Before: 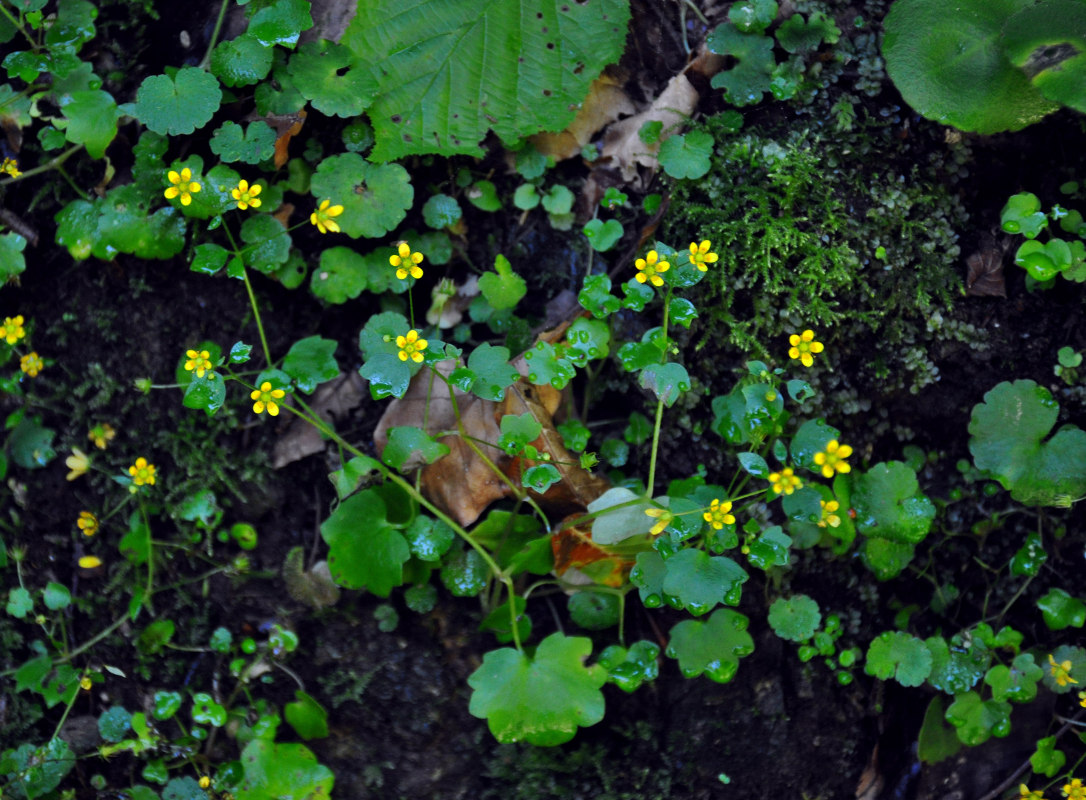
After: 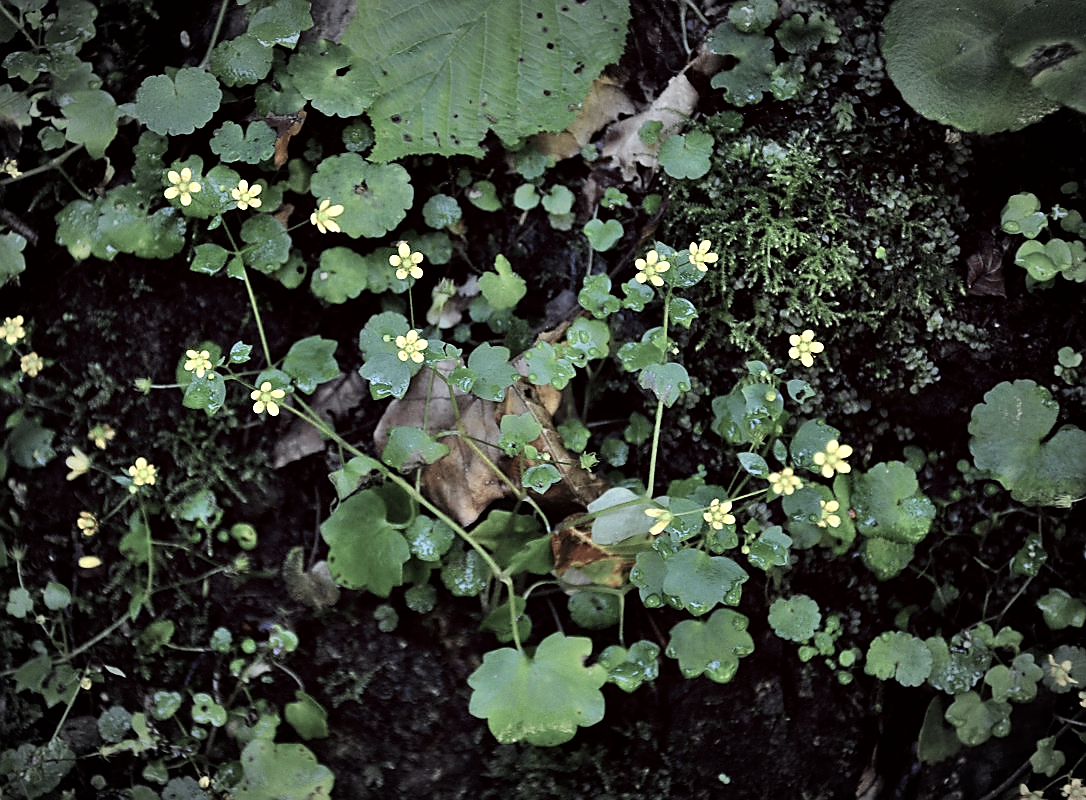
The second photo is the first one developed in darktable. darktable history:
vibrance: vibrance 0%
tone curve: curves: ch0 [(0, 0) (0.004, 0.001) (0.133, 0.112) (0.325, 0.362) (0.832, 0.893) (1, 1)], color space Lab, linked channels, preserve colors none
sharpen: radius 1.4, amount 1.25, threshold 0.7
vignetting: automatic ratio true
contrast brightness saturation: saturation -0.1
color zones: curves: ch0 [(0, 0.6) (0.129, 0.585) (0.193, 0.596) (0.429, 0.5) (0.571, 0.5) (0.714, 0.5) (0.857, 0.5) (1, 0.6)]; ch1 [(0, 0.453) (0.112, 0.245) (0.213, 0.252) (0.429, 0.233) (0.571, 0.231) (0.683, 0.242) (0.857, 0.296) (1, 0.453)]
color correction: highlights a* -2.73, highlights b* -2.09, shadows a* 2.41, shadows b* 2.73
